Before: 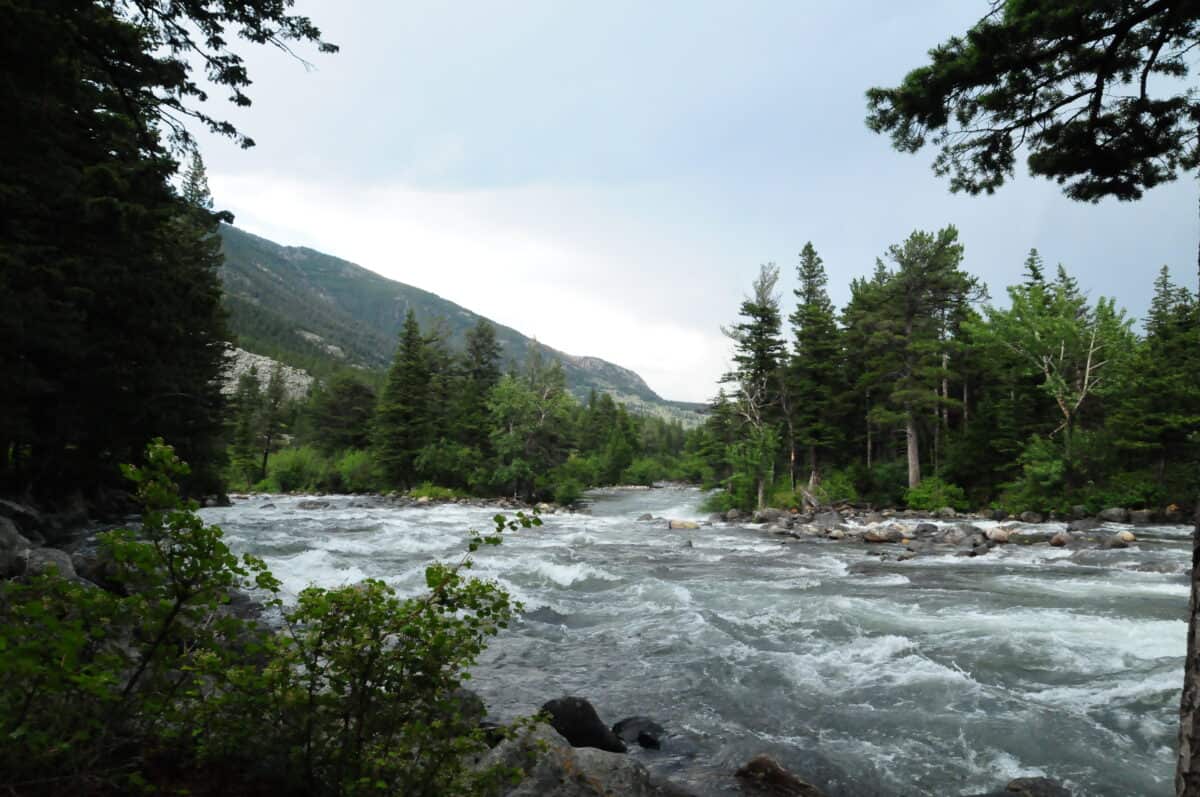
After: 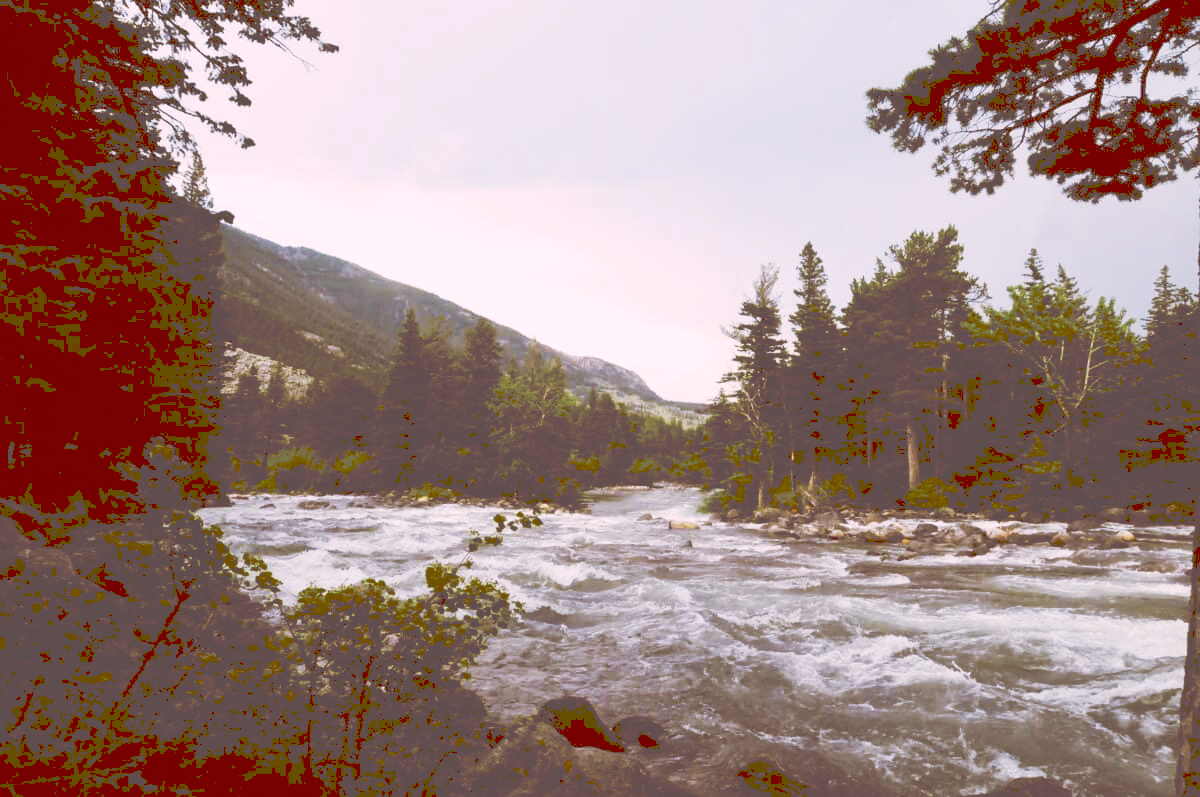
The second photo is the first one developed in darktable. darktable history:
tone curve: curves: ch0 [(0, 0) (0.003, 0.334) (0.011, 0.338) (0.025, 0.338) (0.044, 0.338) (0.069, 0.339) (0.1, 0.342) (0.136, 0.343) (0.177, 0.349) (0.224, 0.36) (0.277, 0.385) (0.335, 0.42) (0.399, 0.465) (0.468, 0.535) (0.543, 0.632) (0.623, 0.73) (0.709, 0.814) (0.801, 0.879) (0.898, 0.935) (1, 1)], preserve colors none
color look up table: target L [96.46, 94.93, 93.58, 89.1, 80.97, 77.63, 70.95, 73.93, 65.95, 59.81, 57.85, 52.67, 48.4, 41.92, 37.83, 15.49, 10.17, 78.82, 59.85, 69.66, 61.51, 49.31, 58.82, 43.89, 54.31, 43.32, 36.43, 24.92, 30.77, 20.65, 17.08, 86.48, 79.15, 70.1, 57.57, 51.92, 60.81, 49.4, 43.93, 33.77, 31.73, 26.61, 19.24, 11.36, 84.14, 74.1, 61.72, 43.22, 30.8], target a [12.74, 2.975, -16.42, -13.48, -43.06, -58.11, -34.9, -15.68, -13.85, 4.382, -8.882, -24.54, -23.92, -3.328, -7.587, 36.94, 45.81, 21.21, 47.51, 25.75, 35.38, 64.32, 20.44, 77.18, 31.66, 29.83, 57.7, 73.01, 19.64, 51.92, 59.01, 27.07, 17.11, 53.58, 16.06, 68.26, 36.06, 38.76, 13.07, 32.19, 64.62, 49.27, 30.92, 48.08, -25.43, -0.638, -1.862, -1.782, 0.038], target b [5.225, 31.43, 75.5, 4.226, 31, 49.71, 85.07, 10.26, 42.7, 102.35, 5.346, 17.9, 82.7, 71.61, 64.42, 26.1, 16.93, 30.76, 8.225, 44.23, 105.2, 83.5, 8.265, 10.68, 92.8, 60.9, 62.22, 42.27, 52.29, 34.99, 28.77, -11.6, -3.625, -40.22, -28.82, -13.05, -51.63, -19.32, -3.563, -54.77, -53.23, -28.69, -0.004, 18.79, -18.76, -21.72, -47.24, -25.2, 10.03], num patches 49
